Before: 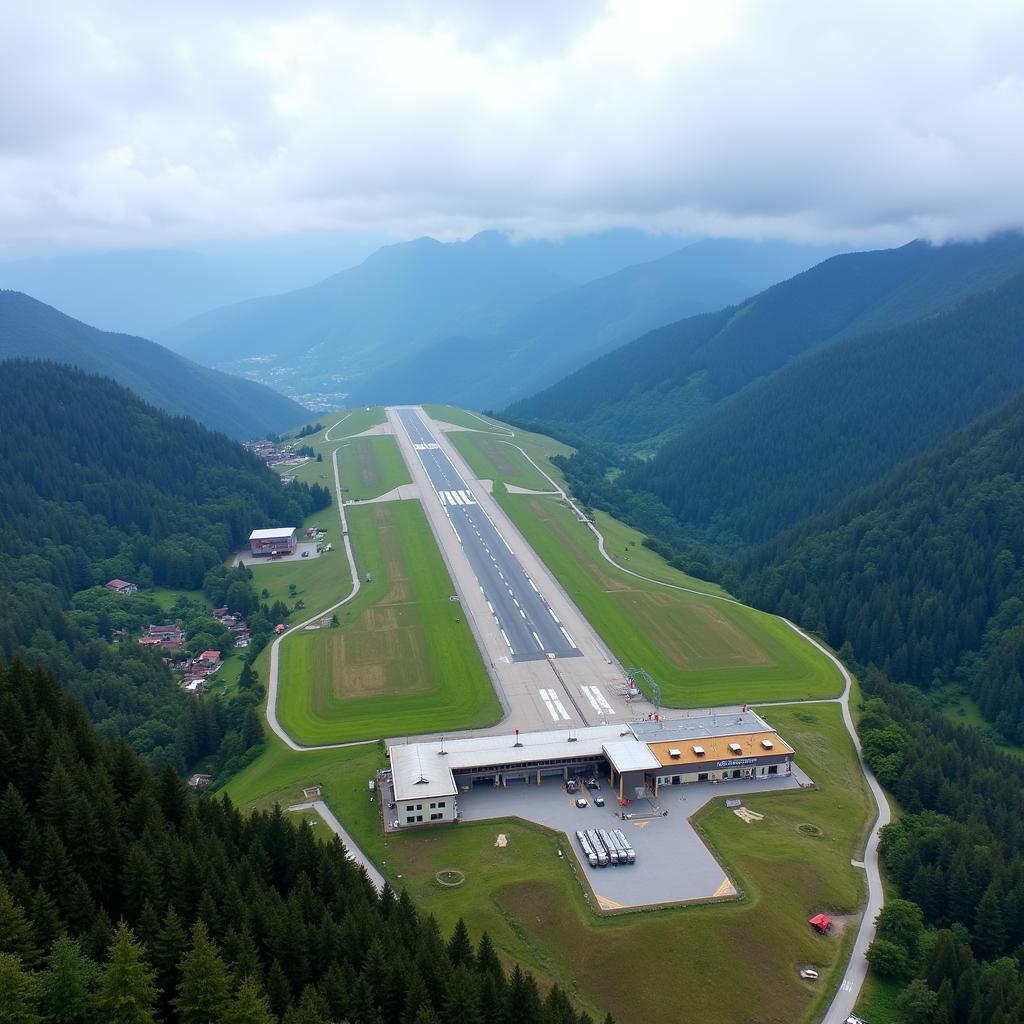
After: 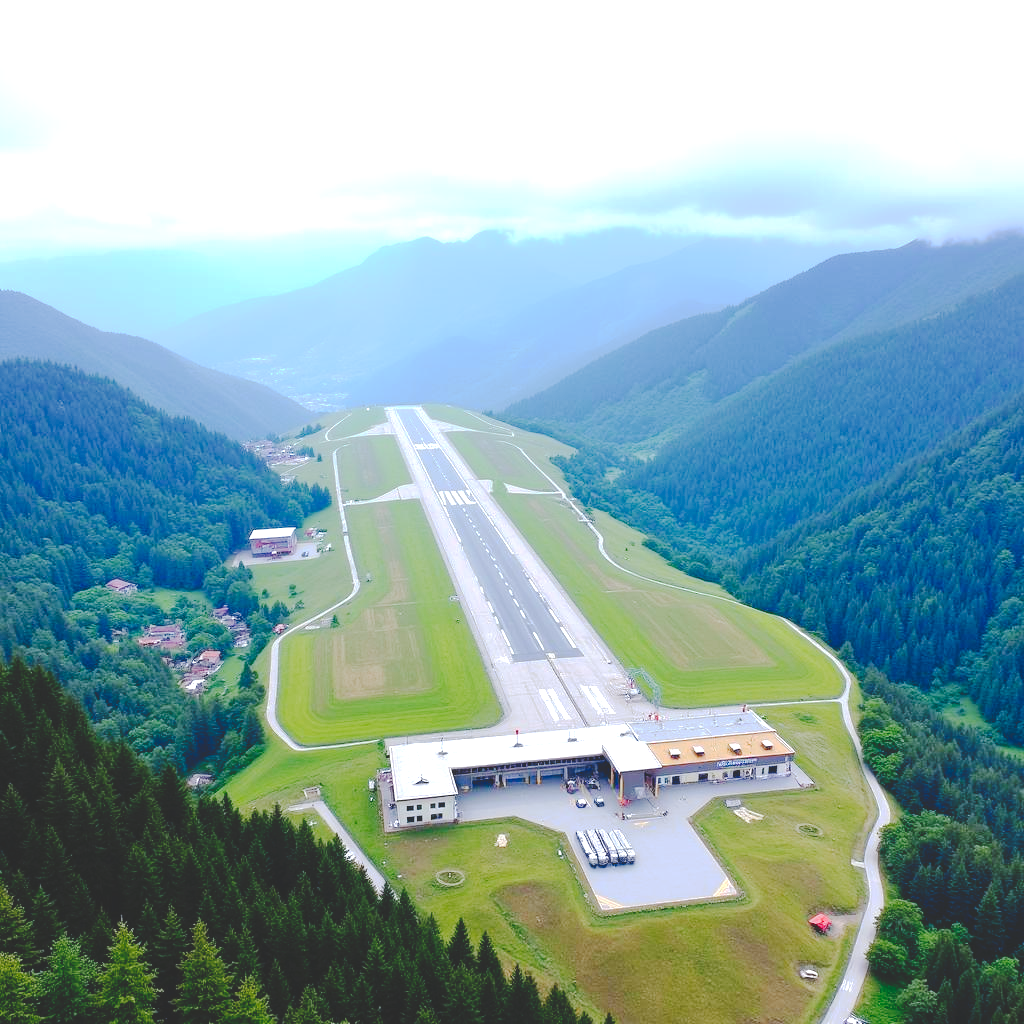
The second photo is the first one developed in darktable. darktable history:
tone curve: curves: ch0 [(0, 0) (0.003, 0.169) (0.011, 0.169) (0.025, 0.169) (0.044, 0.173) (0.069, 0.178) (0.1, 0.183) (0.136, 0.185) (0.177, 0.197) (0.224, 0.227) (0.277, 0.292) (0.335, 0.391) (0.399, 0.491) (0.468, 0.592) (0.543, 0.672) (0.623, 0.734) (0.709, 0.785) (0.801, 0.844) (0.898, 0.893) (1, 1)], preserve colors none
color calibration: illuminant as shot in camera, x 0.358, y 0.373, temperature 4628.91 K
tone equalizer: -8 EV 0.25 EV, -7 EV 0.417 EV, -6 EV 0.417 EV, -5 EV 0.25 EV, -3 EV -0.25 EV, -2 EV -0.417 EV, -1 EV -0.417 EV, +0 EV -0.25 EV, edges refinement/feathering 500, mask exposure compensation -1.57 EV, preserve details guided filter
exposure: black level correction 0, exposure 1.1 EV, compensate exposure bias true, compensate highlight preservation false
